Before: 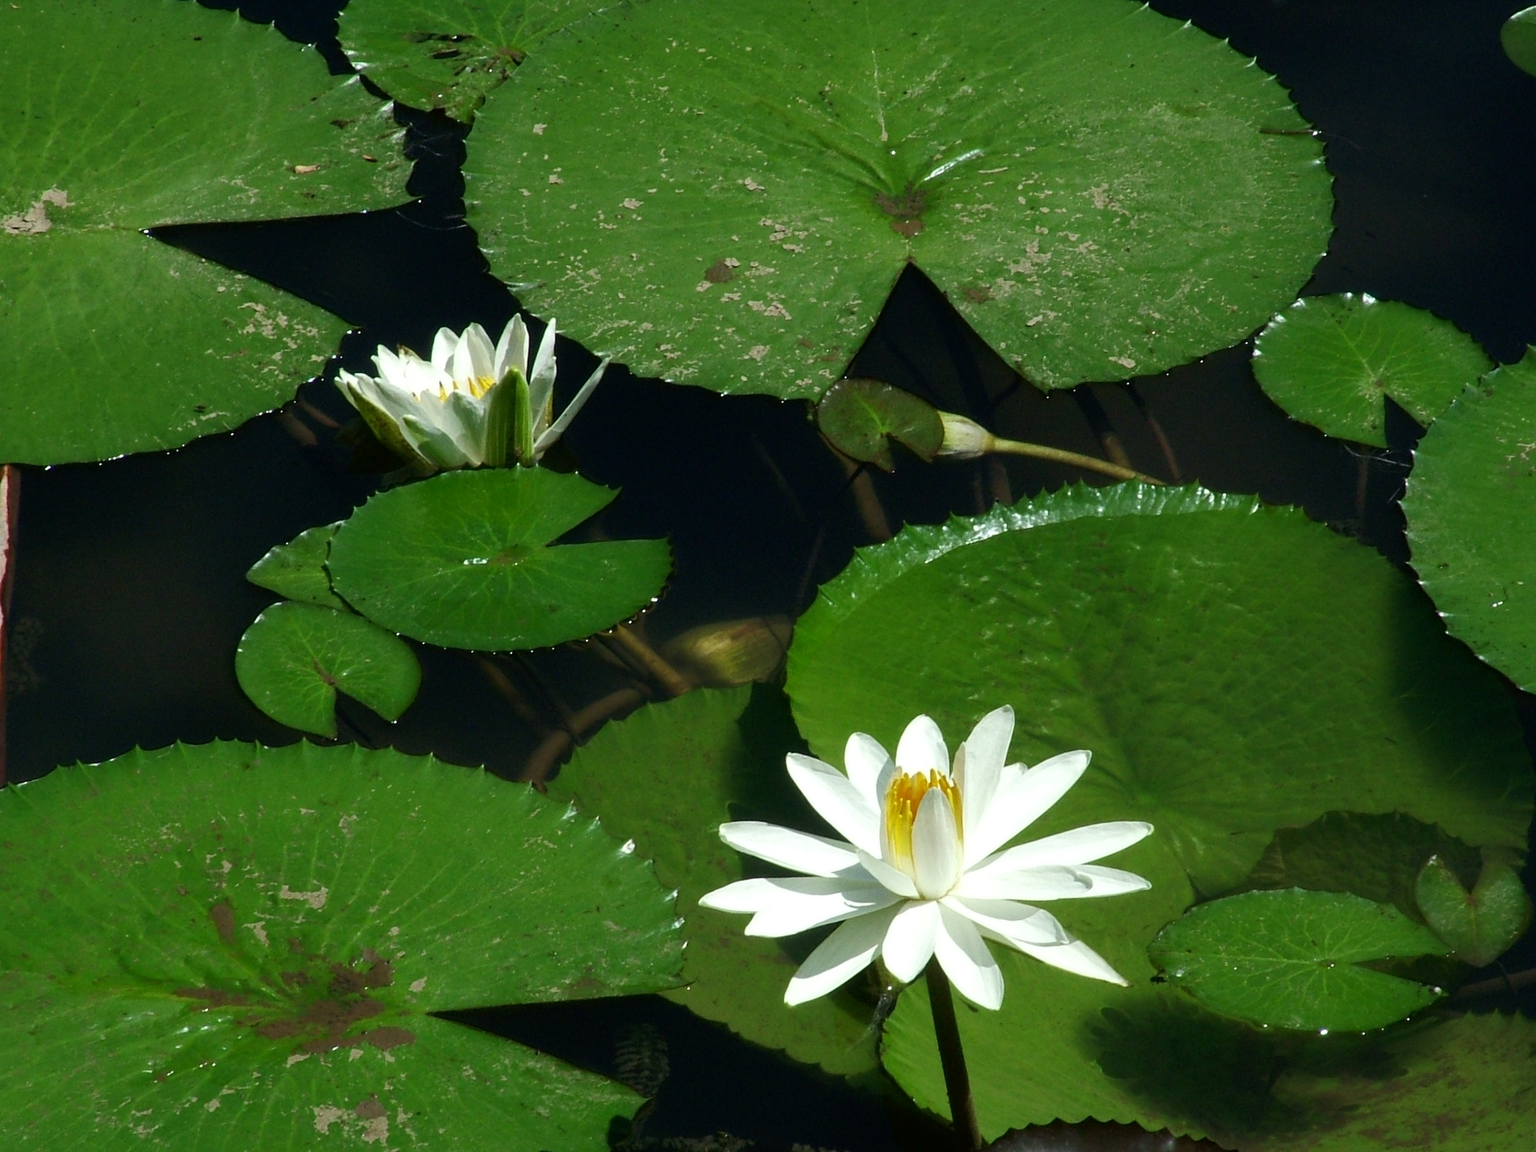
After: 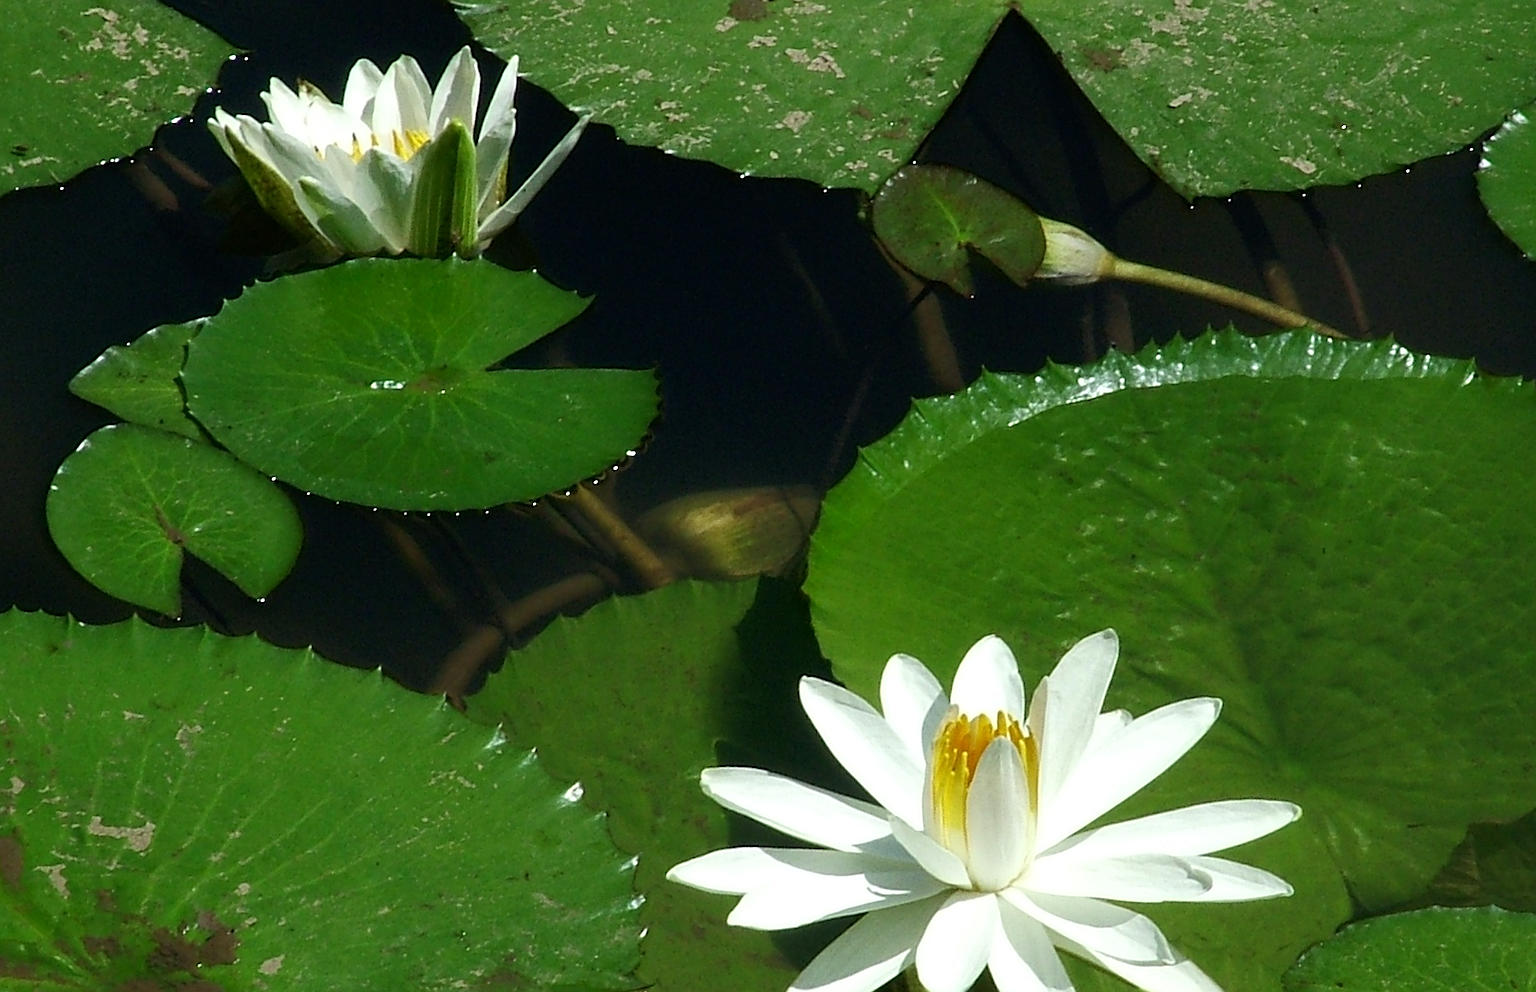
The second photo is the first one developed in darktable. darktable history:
crop and rotate: angle -3.55°, left 9.886%, top 20.9%, right 12.065%, bottom 11.823%
sharpen: on, module defaults
